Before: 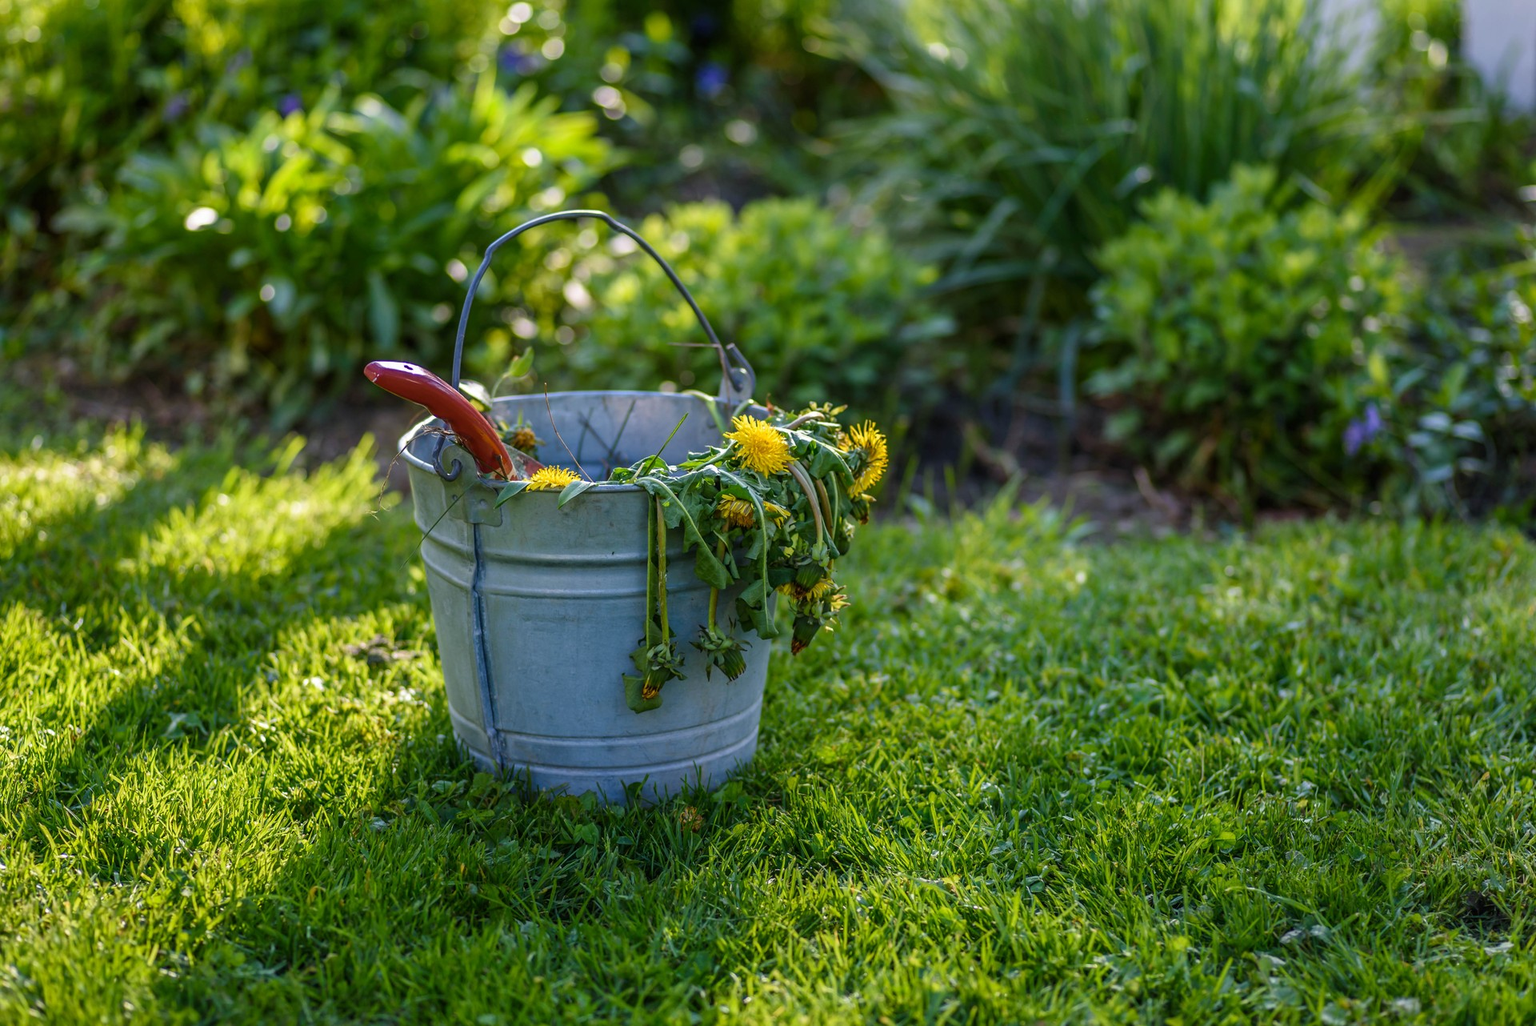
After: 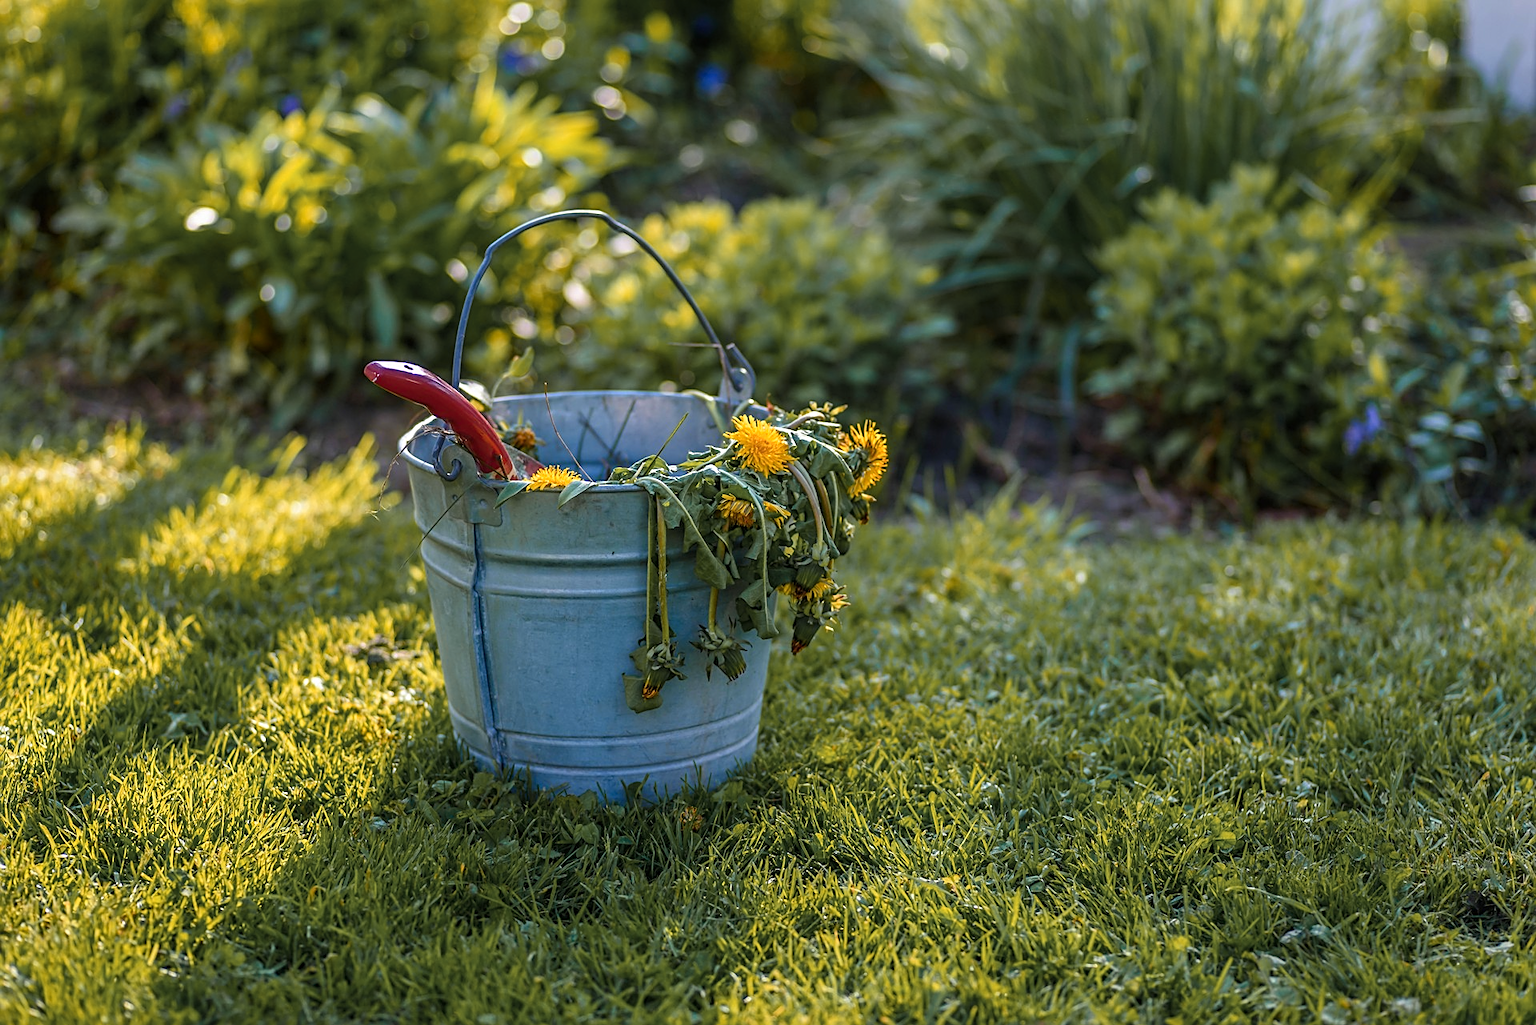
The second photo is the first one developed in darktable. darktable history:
sharpen: on, module defaults
color zones: curves: ch1 [(0.263, 0.53) (0.376, 0.287) (0.487, 0.512) (0.748, 0.547) (1, 0.513)]; ch2 [(0.262, 0.45) (0.751, 0.477)]
